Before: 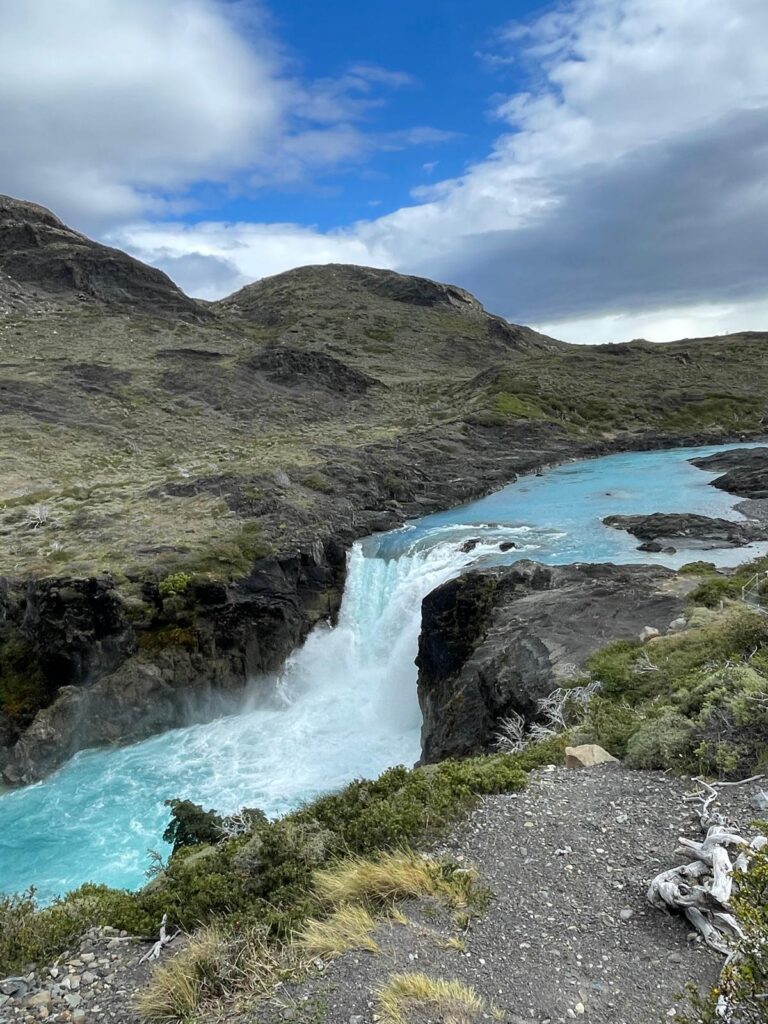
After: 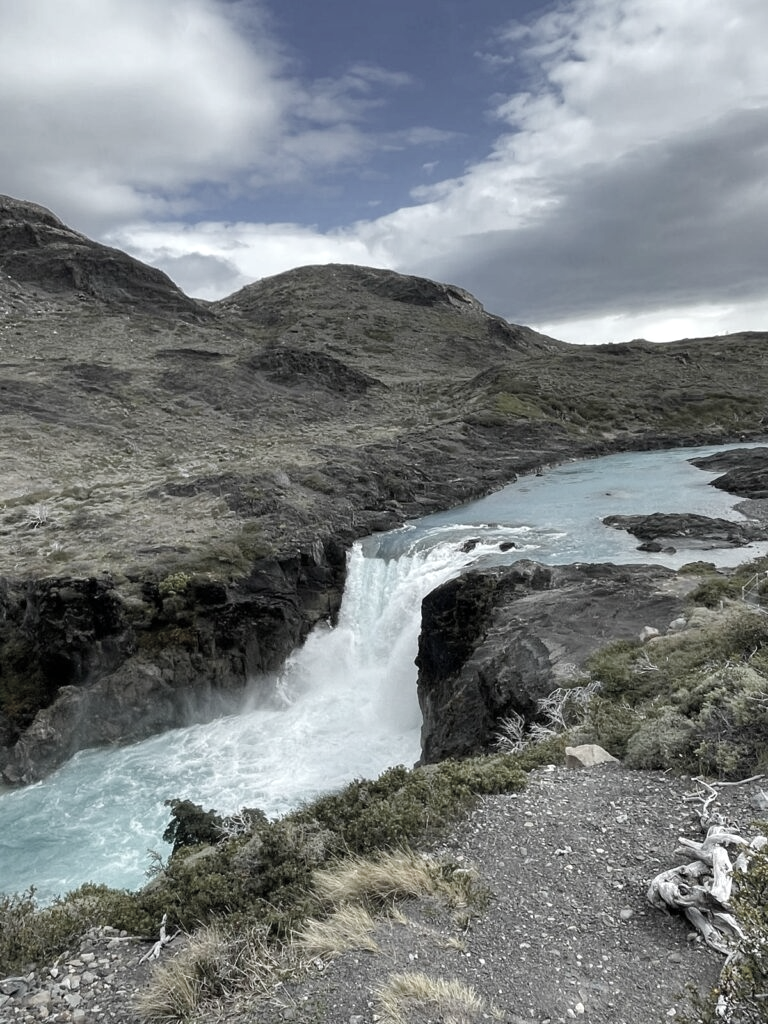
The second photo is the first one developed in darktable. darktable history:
color balance rgb: linear chroma grading › global chroma 8.12%, perceptual saturation grading › global saturation 9.07%, perceptual saturation grading › highlights -13.84%, perceptual saturation grading › mid-tones 14.88%, perceptual saturation grading › shadows 22.8%, perceptual brilliance grading › highlights 2.61%, global vibrance 12.07%
color zones: curves: ch1 [(0, 0.153) (0.143, 0.15) (0.286, 0.151) (0.429, 0.152) (0.571, 0.152) (0.714, 0.151) (0.857, 0.151) (1, 0.153)]
